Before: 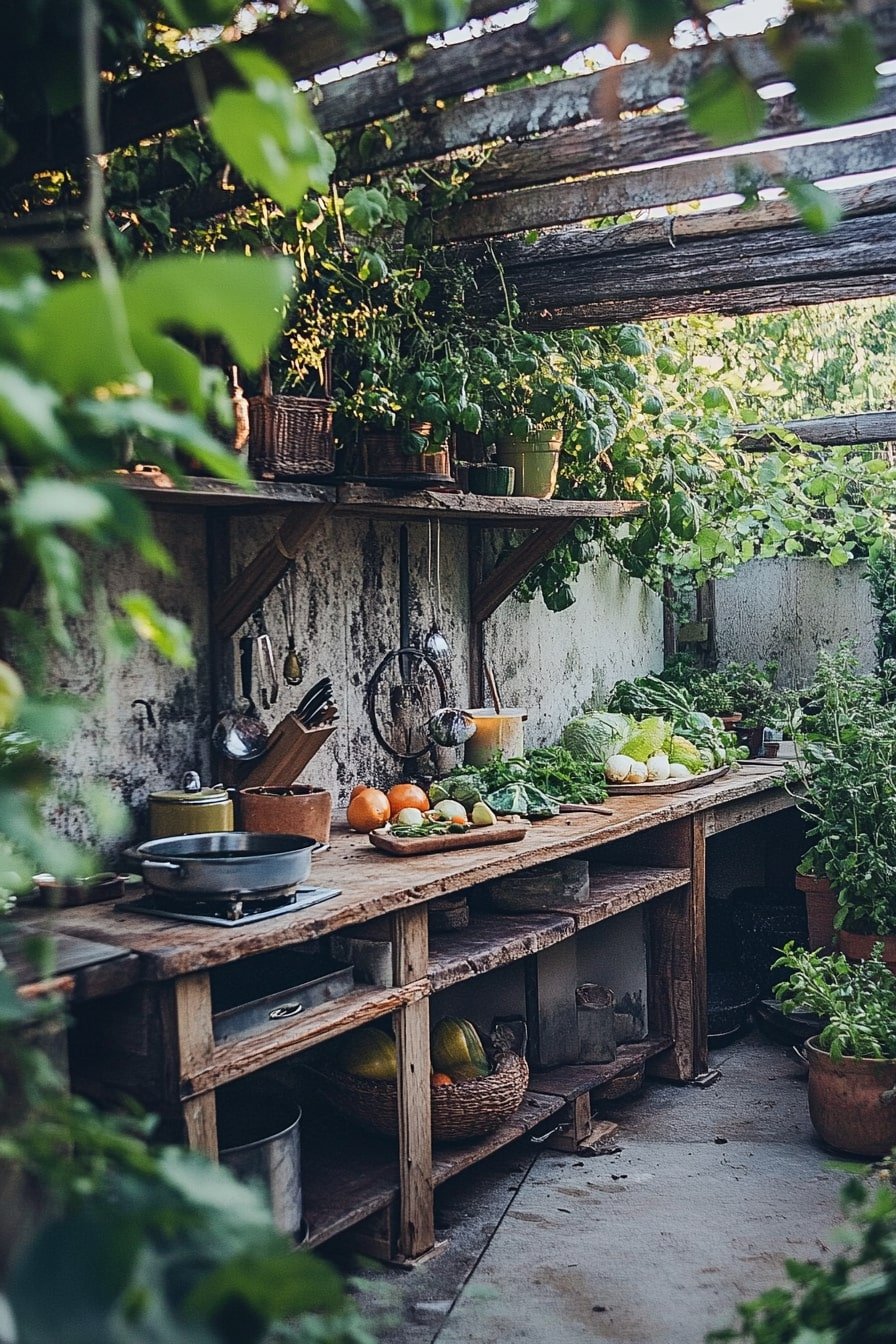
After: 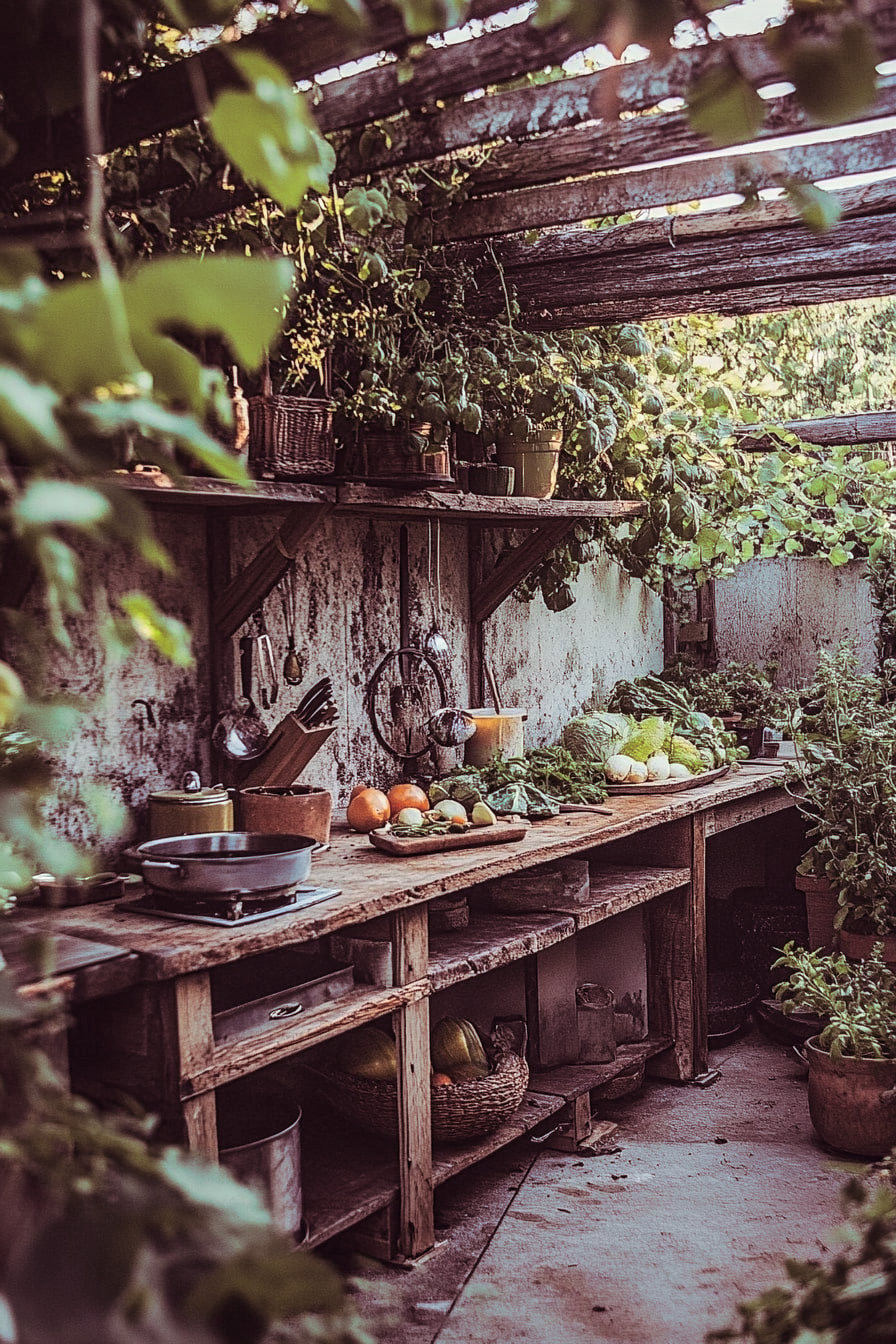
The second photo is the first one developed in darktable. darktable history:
local contrast: on, module defaults
split-toning: on, module defaults
